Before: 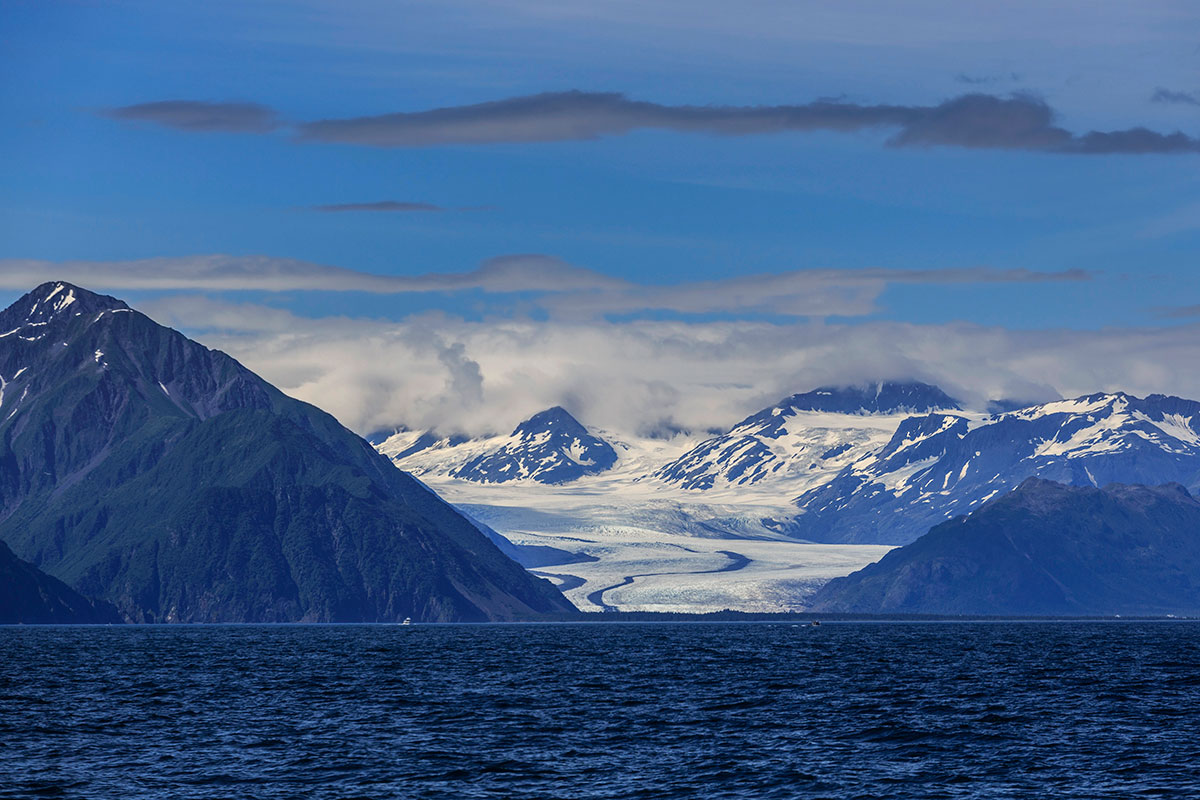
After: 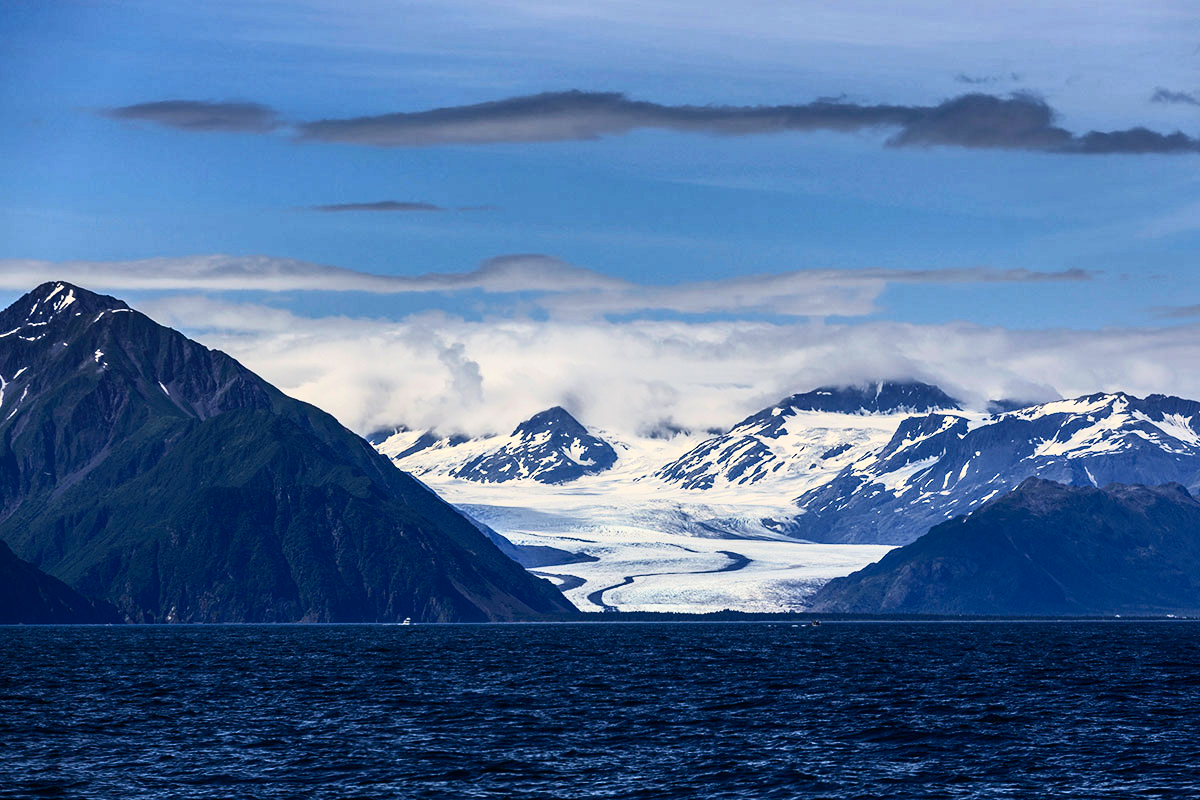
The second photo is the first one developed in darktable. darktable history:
exposure: exposure 0.085 EV, compensate exposure bias true, compensate highlight preservation false
contrast brightness saturation: contrast 0.393, brightness 0.102
